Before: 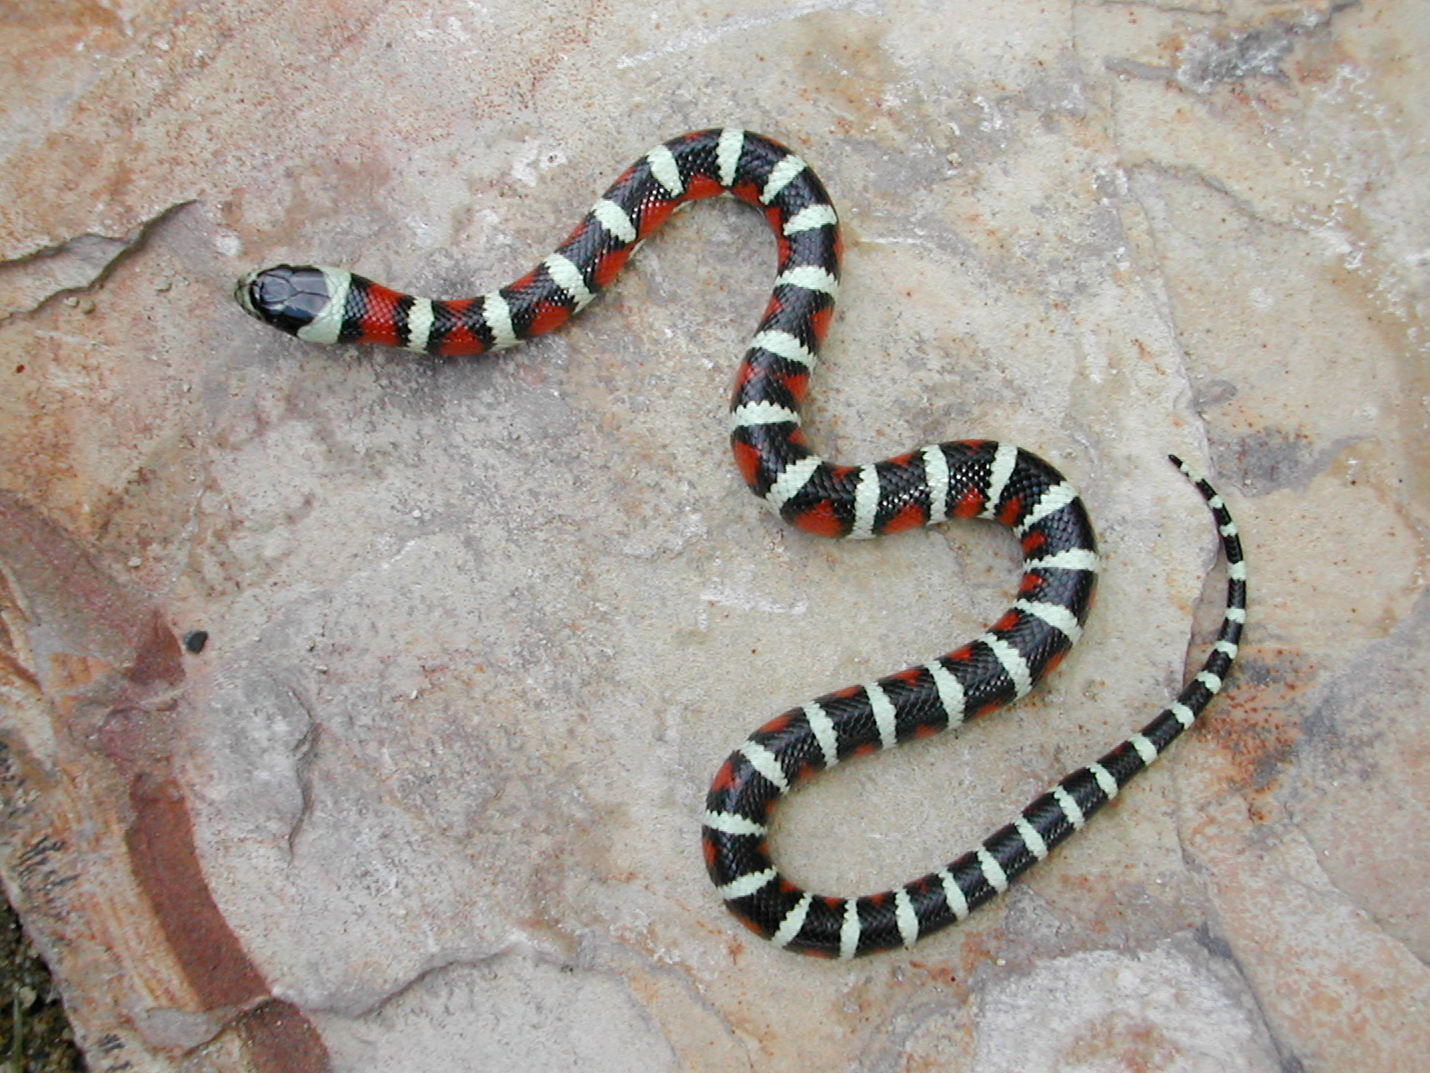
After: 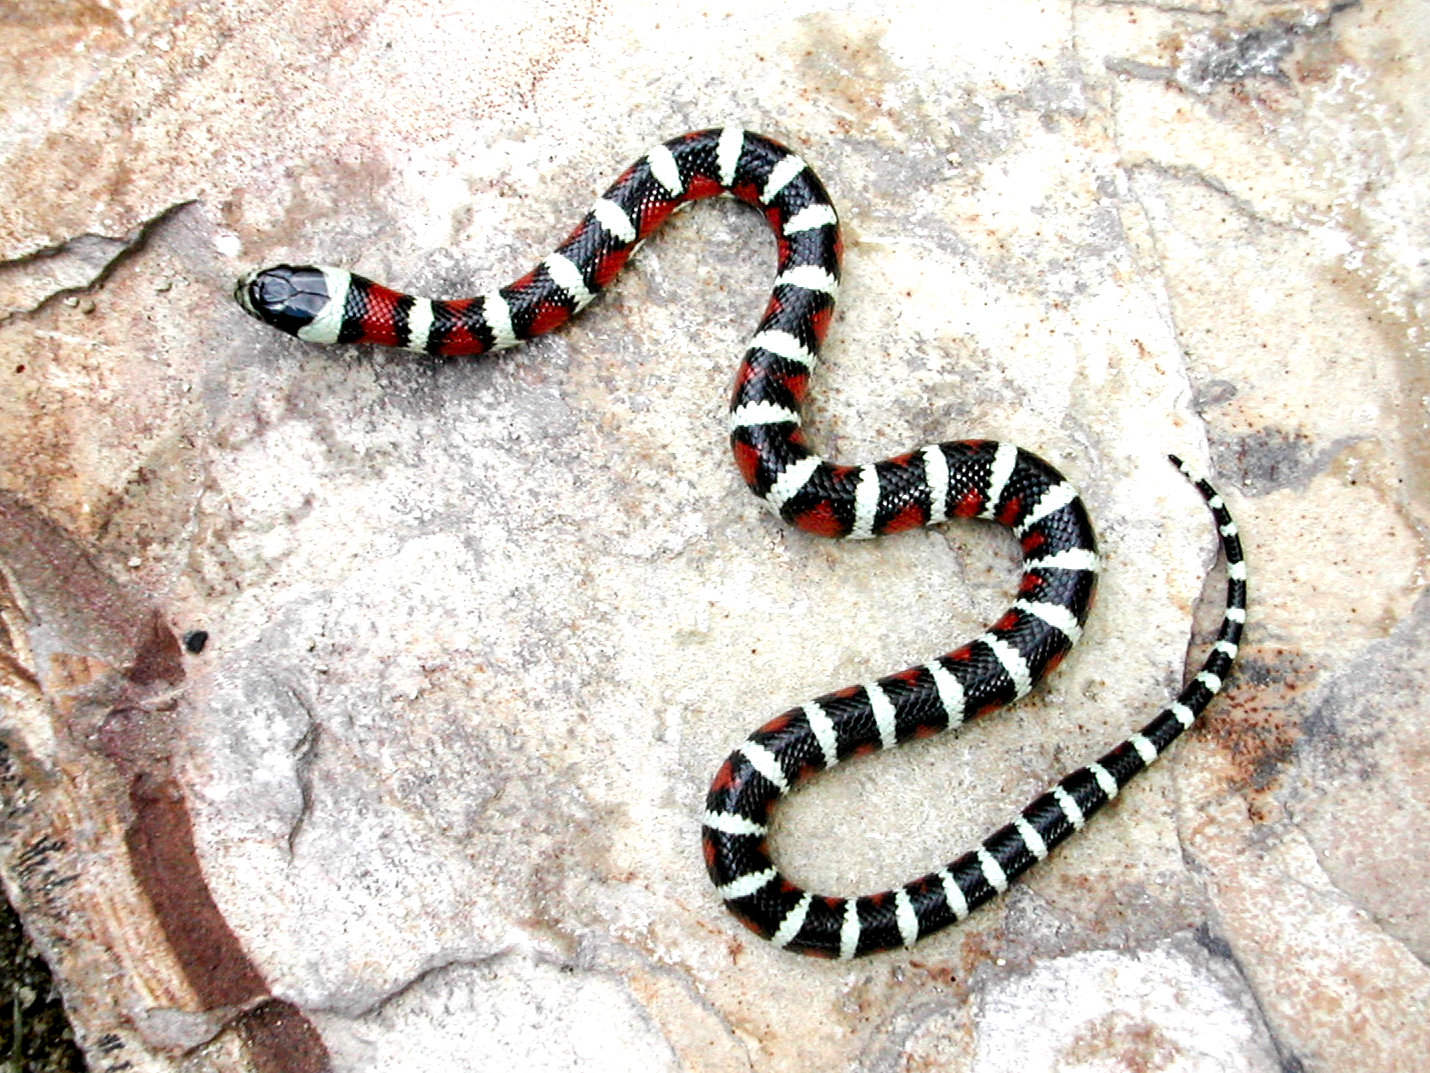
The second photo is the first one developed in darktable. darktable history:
local contrast: highlights 80%, shadows 58%, detail 175%, midtone range 0.596
tone equalizer: -8 EV 0.275 EV, -7 EV 0.448 EV, -6 EV 0.446 EV, -5 EV 0.247 EV, -3 EV -0.27 EV, -2 EV -0.404 EV, -1 EV -0.428 EV, +0 EV -0.242 EV, smoothing diameter 24.93%, edges refinement/feathering 7.31, preserve details guided filter
exposure: black level correction -0.005, exposure 1.006 EV, compensate highlight preservation false
